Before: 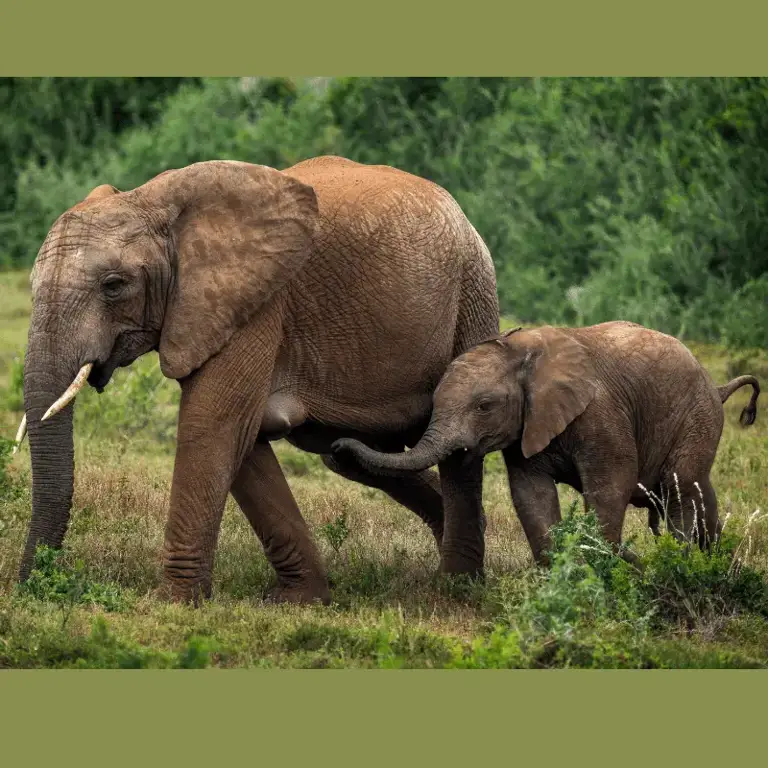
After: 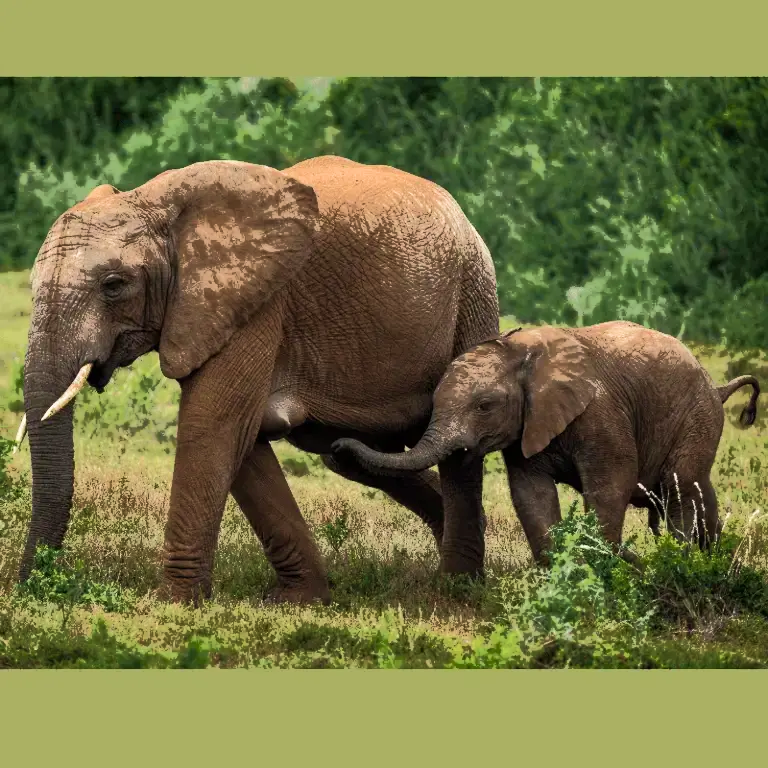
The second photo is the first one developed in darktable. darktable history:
tone curve: curves: ch0 [(0, 0) (0.003, 0.003) (0.011, 0.01) (0.025, 0.023) (0.044, 0.042) (0.069, 0.065) (0.1, 0.094) (0.136, 0.127) (0.177, 0.166) (0.224, 0.211) (0.277, 0.26) (0.335, 0.315) (0.399, 0.375) (0.468, 0.44) (0.543, 0.658) (0.623, 0.718) (0.709, 0.782) (0.801, 0.851) (0.898, 0.923) (1, 1)], color space Lab, independent channels, preserve colors none
velvia: on, module defaults
